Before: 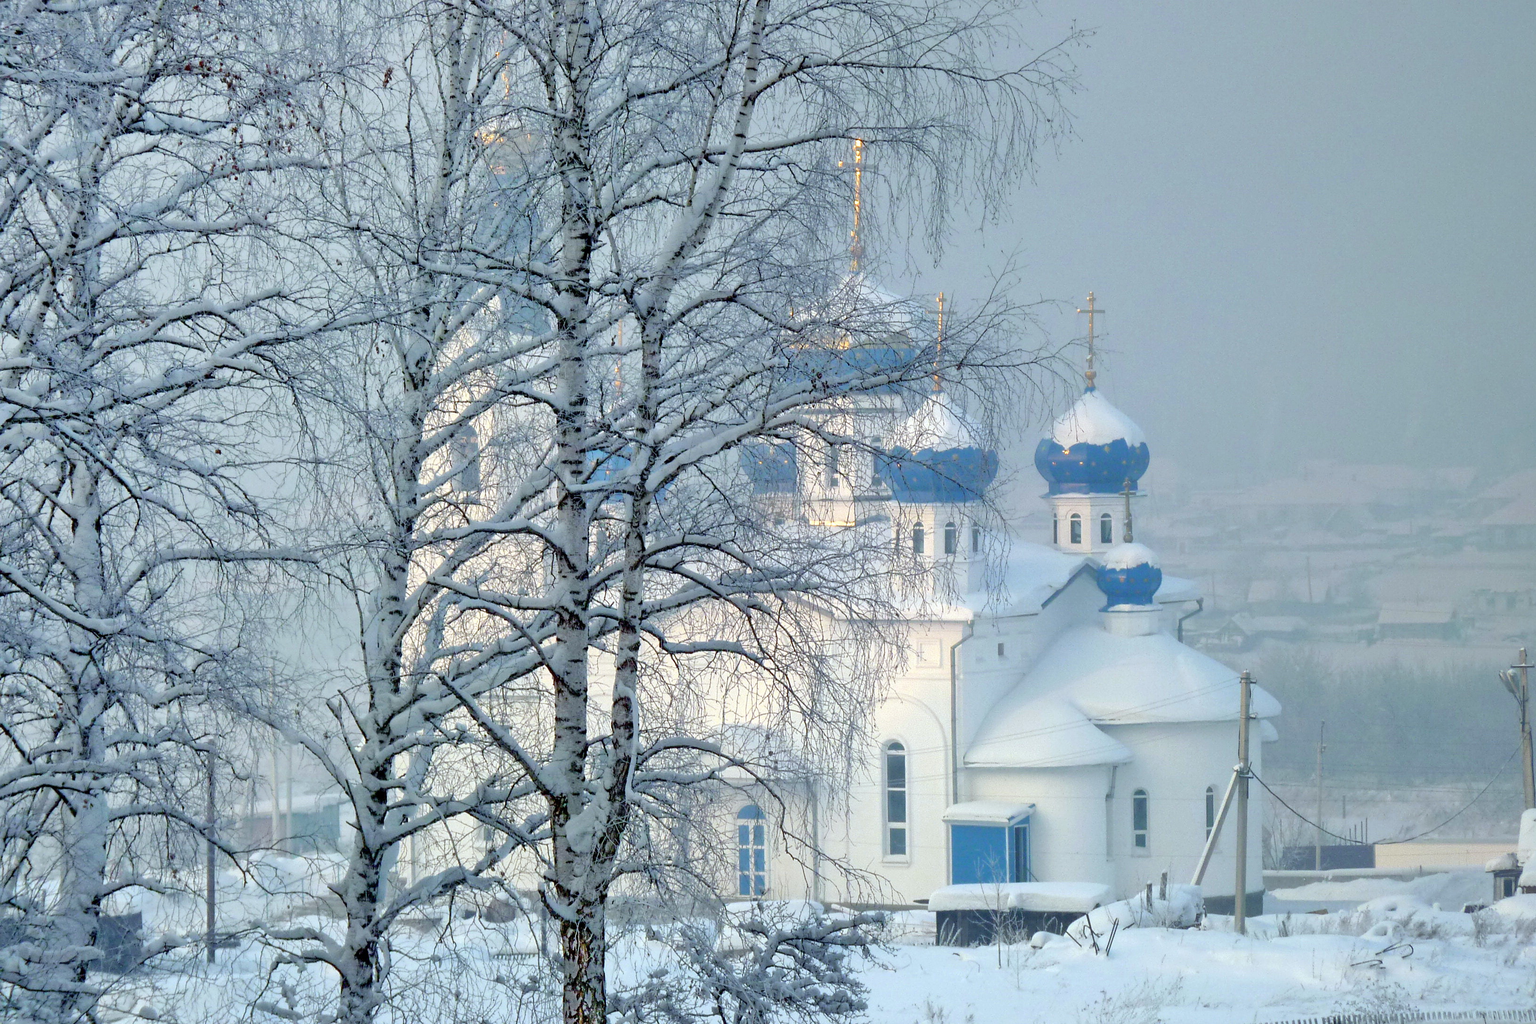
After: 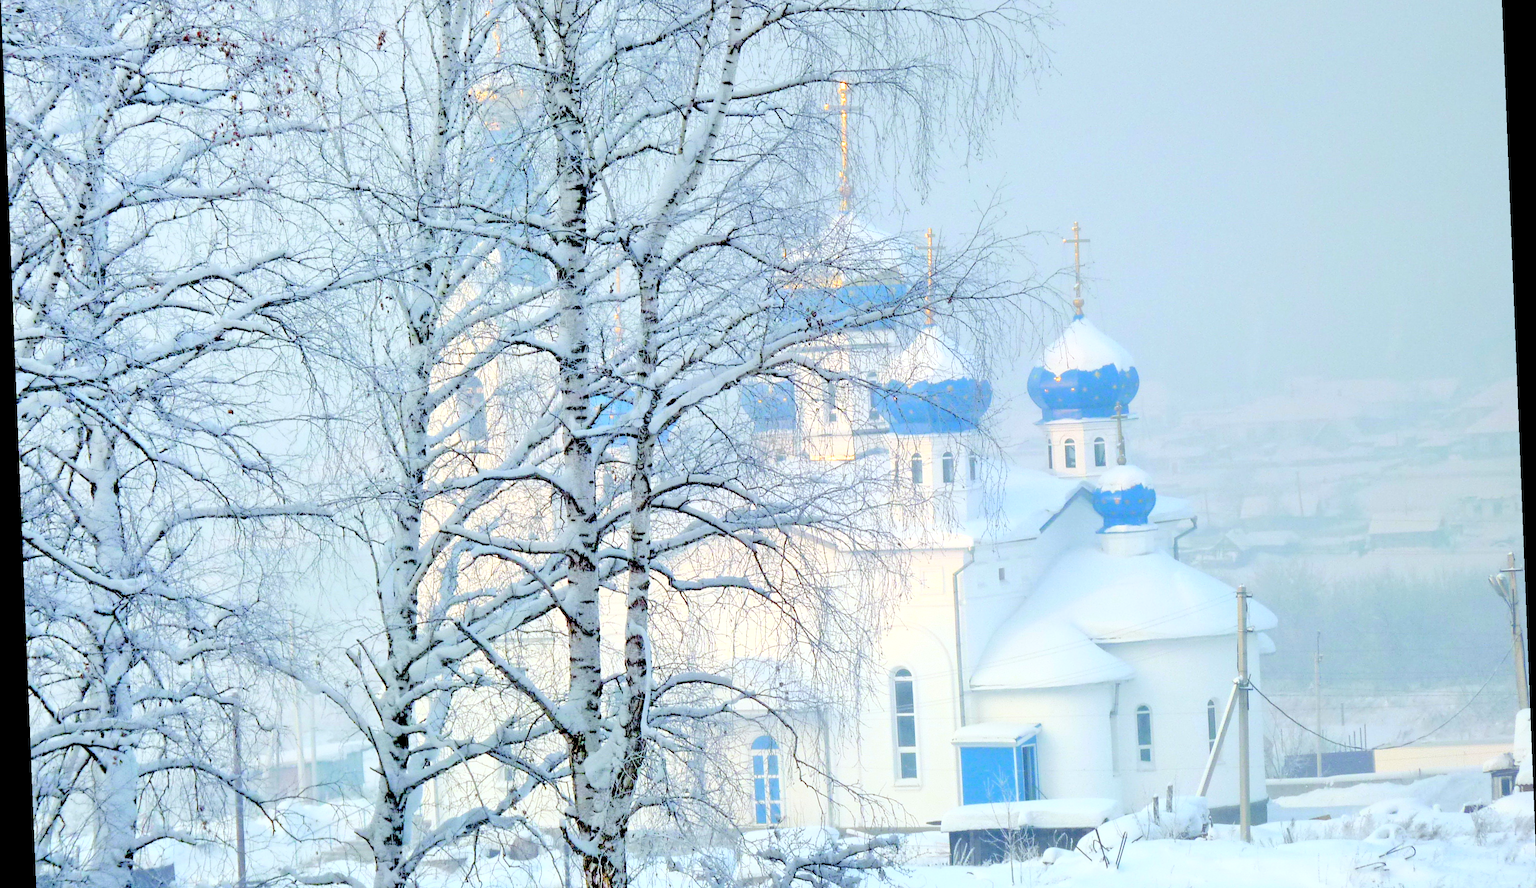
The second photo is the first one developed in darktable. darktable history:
crop: top 7.625%, bottom 8.027%
levels: levels [0.072, 0.414, 0.976]
base curve: curves: ch0 [(0, 0) (0.666, 0.806) (1, 1)]
rotate and perspective: rotation -2.29°, automatic cropping off
